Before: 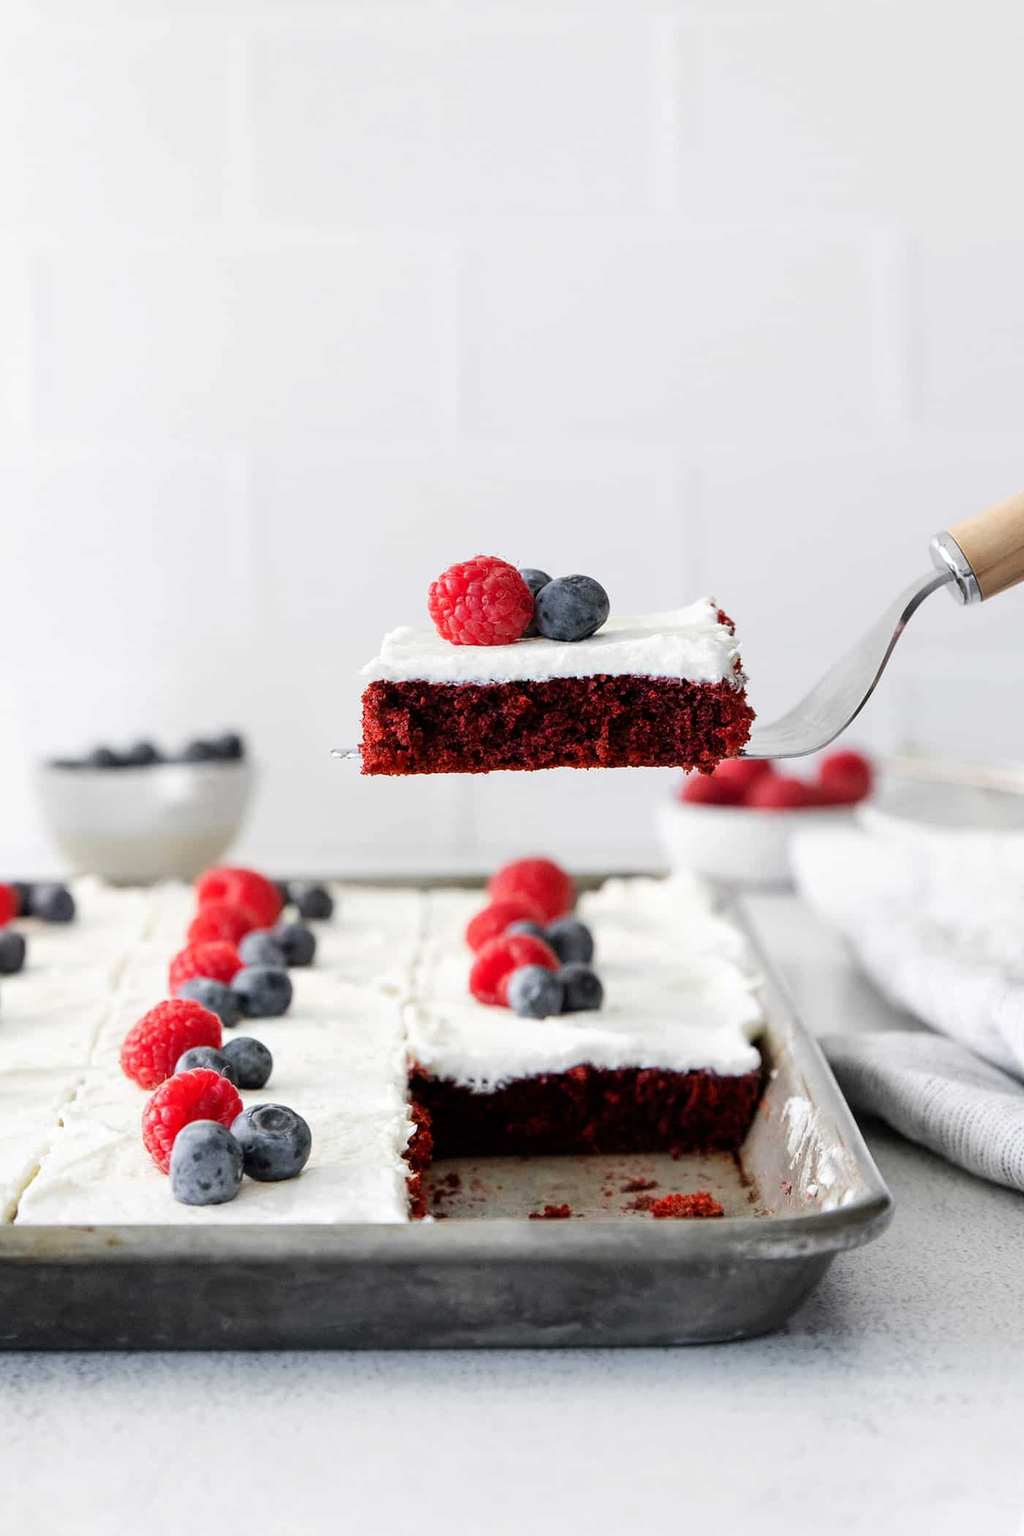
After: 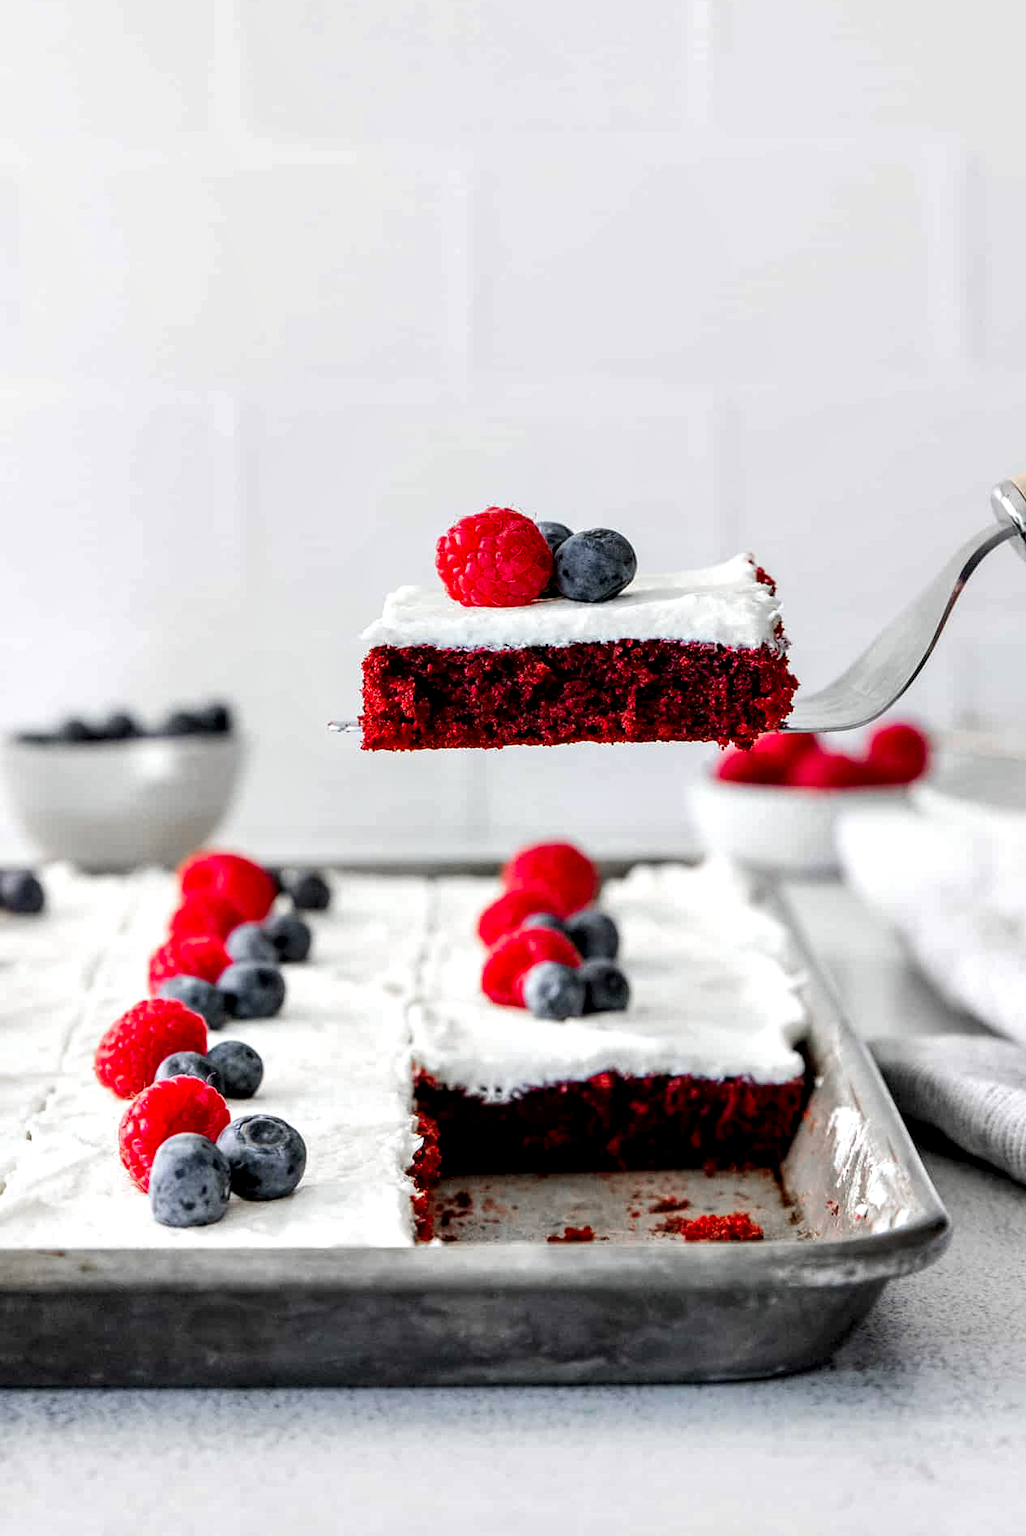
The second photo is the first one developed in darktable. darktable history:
local contrast: on, module defaults
crop: left 3.463%, top 6.408%, right 6.061%, bottom 3.336%
color zones: curves: ch1 [(0, 0.708) (0.088, 0.648) (0.245, 0.187) (0.429, 0.326) (0.571, 0.498) (0.714, 0.5) (0.857, 0.5) (1, 0.708)]
contrast equalizer: y [[0.6 ×6], [0.55 ×6], [0 ×6], [0 ×6], [0 ×6]], mix 0.605
